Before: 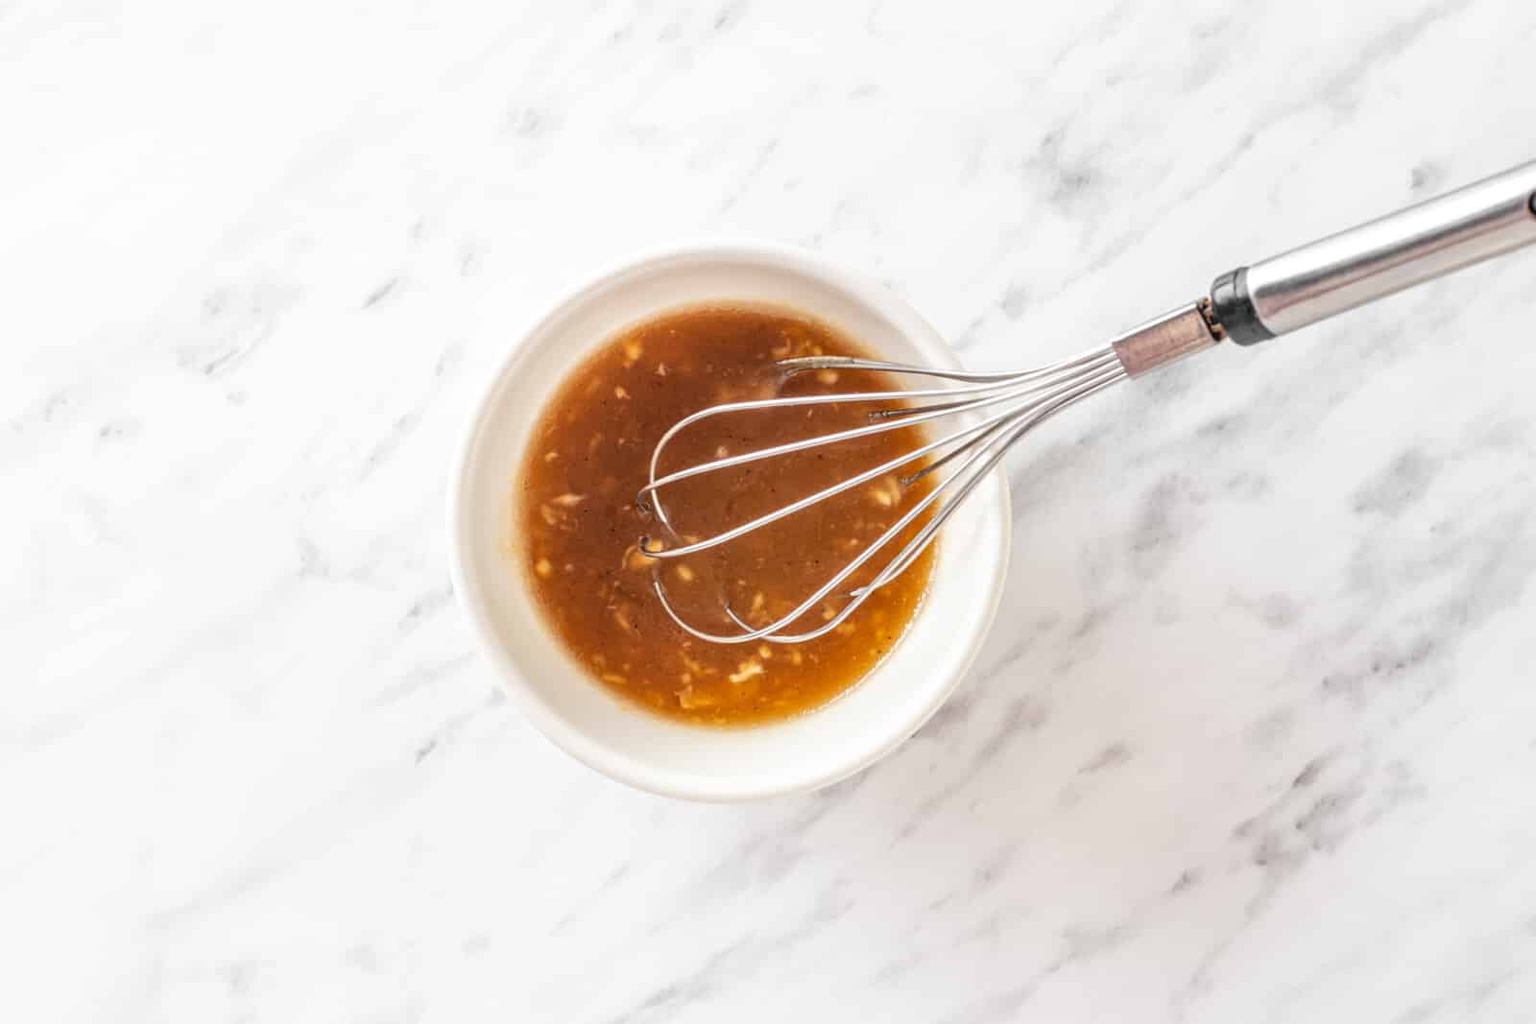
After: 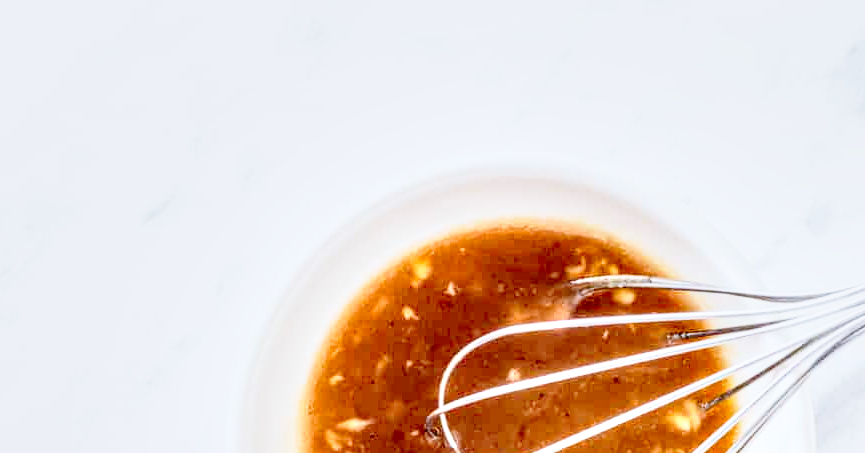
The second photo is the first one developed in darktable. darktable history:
contrast brightness saturation: contrast -0.21, saturation 0.186
color calibration: x 0.37, y 0.382, temperature 4313.36 K
exposure: black level correction 0.001, exposure 0.015 EV, compensate highlight preservation false
crop: left 14.912%, top 9.036%, right 31.013%, bottom 48.495%
local contrast: highlights 60%, shadows 63%, detail 160%
base curve: curves: ch0 [(0, 0) (0.028, 0.03) (0.121, 0.232) (0.46, 0.748) (0.859, 0.968) (1, 1)], preserve colors none
tone curve: curves: ch0 [(0, 0) (0.003, 0.008) (0.011, 0.008) (0.025, 0.011) (0.044, 0.017) (0.069, 0.026) (0.1, 0.039) (0.136, 0.054) (0.177, 0.093) (0.224, 0.15) (0.277, 0.21) (0.335, 0.285) (0.399, 0.366) (0.468, 0.462) (0.543, 0.564) (0.623, 0.679) (0.709, 0.79) (0.801, 0.883) (0.898, 0.95) (1, 1)], color space Lab, independent channels
